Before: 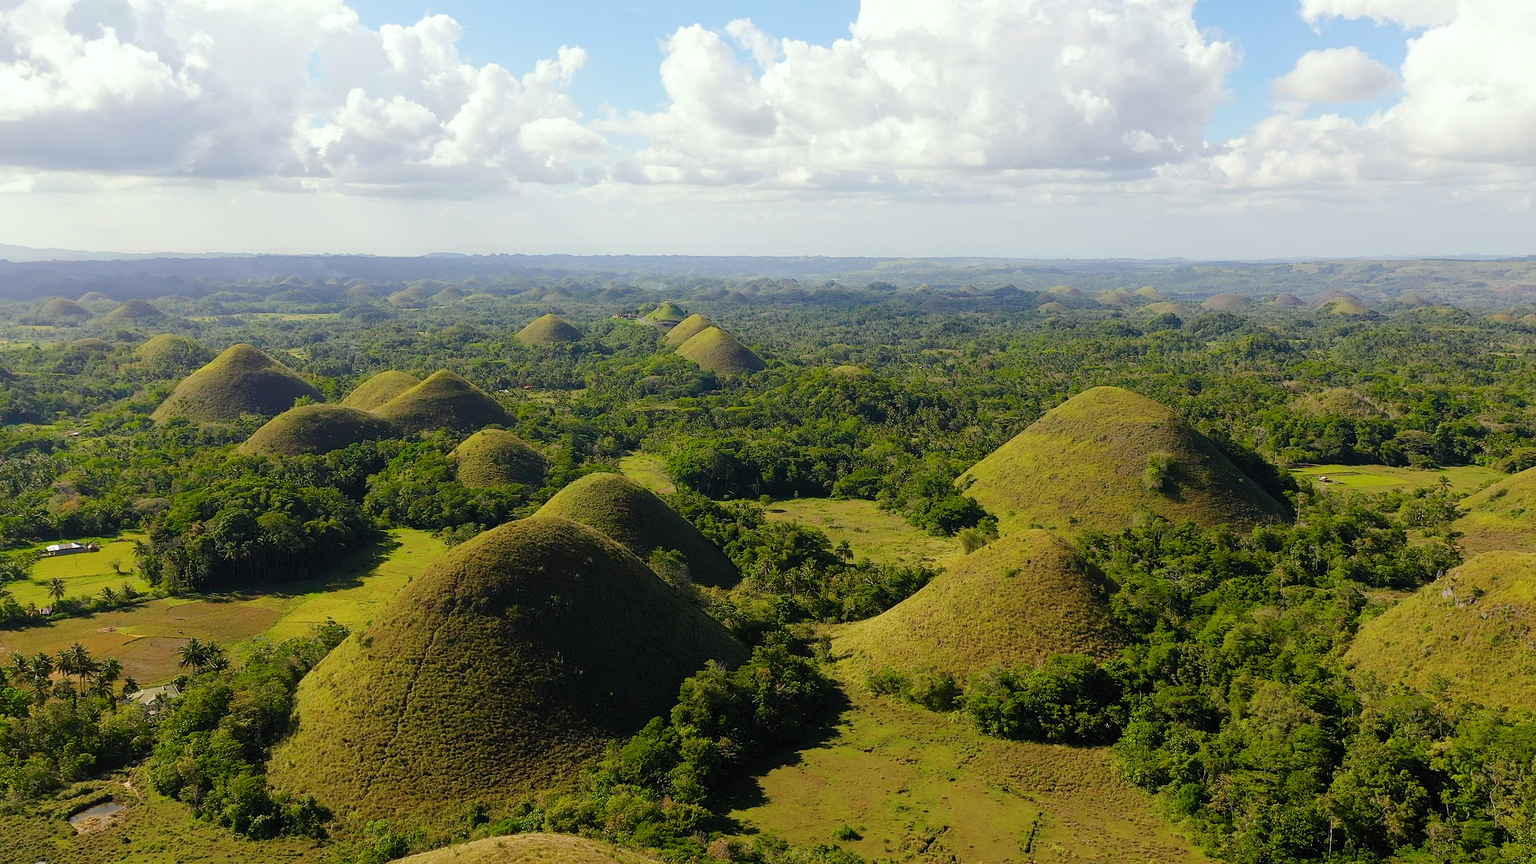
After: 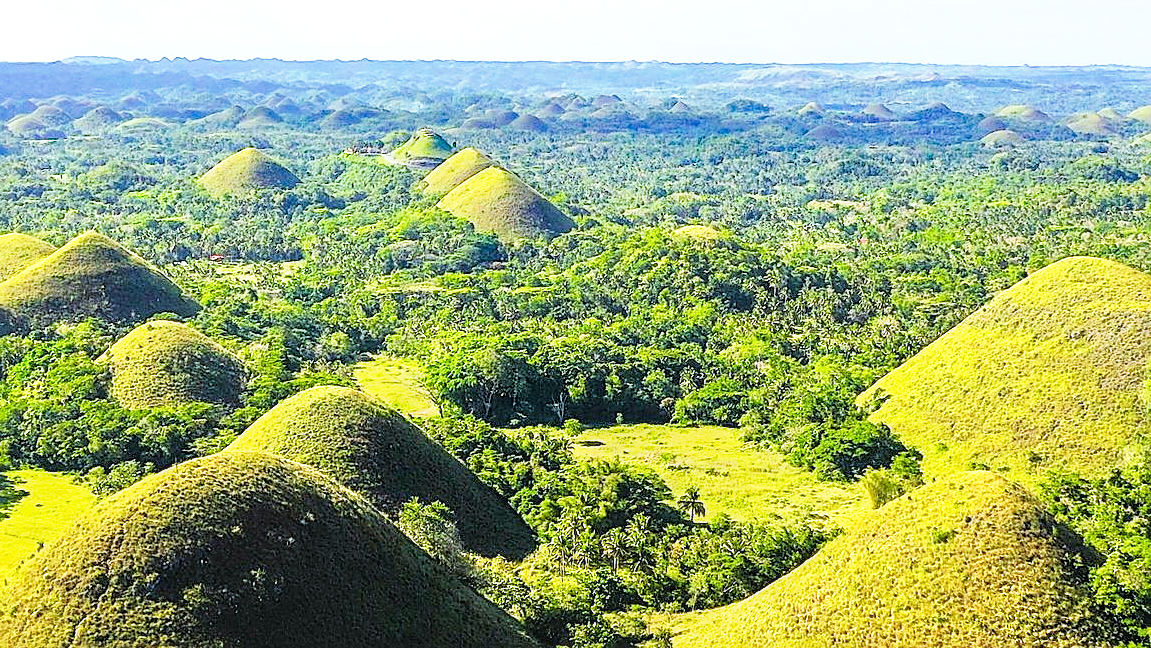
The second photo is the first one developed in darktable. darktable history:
crop: left 25%, top 25%, right 25%, bottom 25%
tone equalizer: -7 EV 0.15 EV, -6 EV 0.6 EV, -5 EV 1.15 EV, -4 EV 1.33 EV, -3 EV 1.15 EV, -2 EV 0.6 EV, -1 EV 0.15 EV, mask exposure compensation -0.5 EV
local contrast: on, module defaults
white balance: red 0.924, blue 1.095
haze removal: strength 0.53, distance 0.925, compatibility mode true, adaptive false
sharpen: on, module defaults
velvia: strength 6%
base curve: curves: ch0 [(0, 0) (0.495, 0.917) (1, 1)], preserve colors none
